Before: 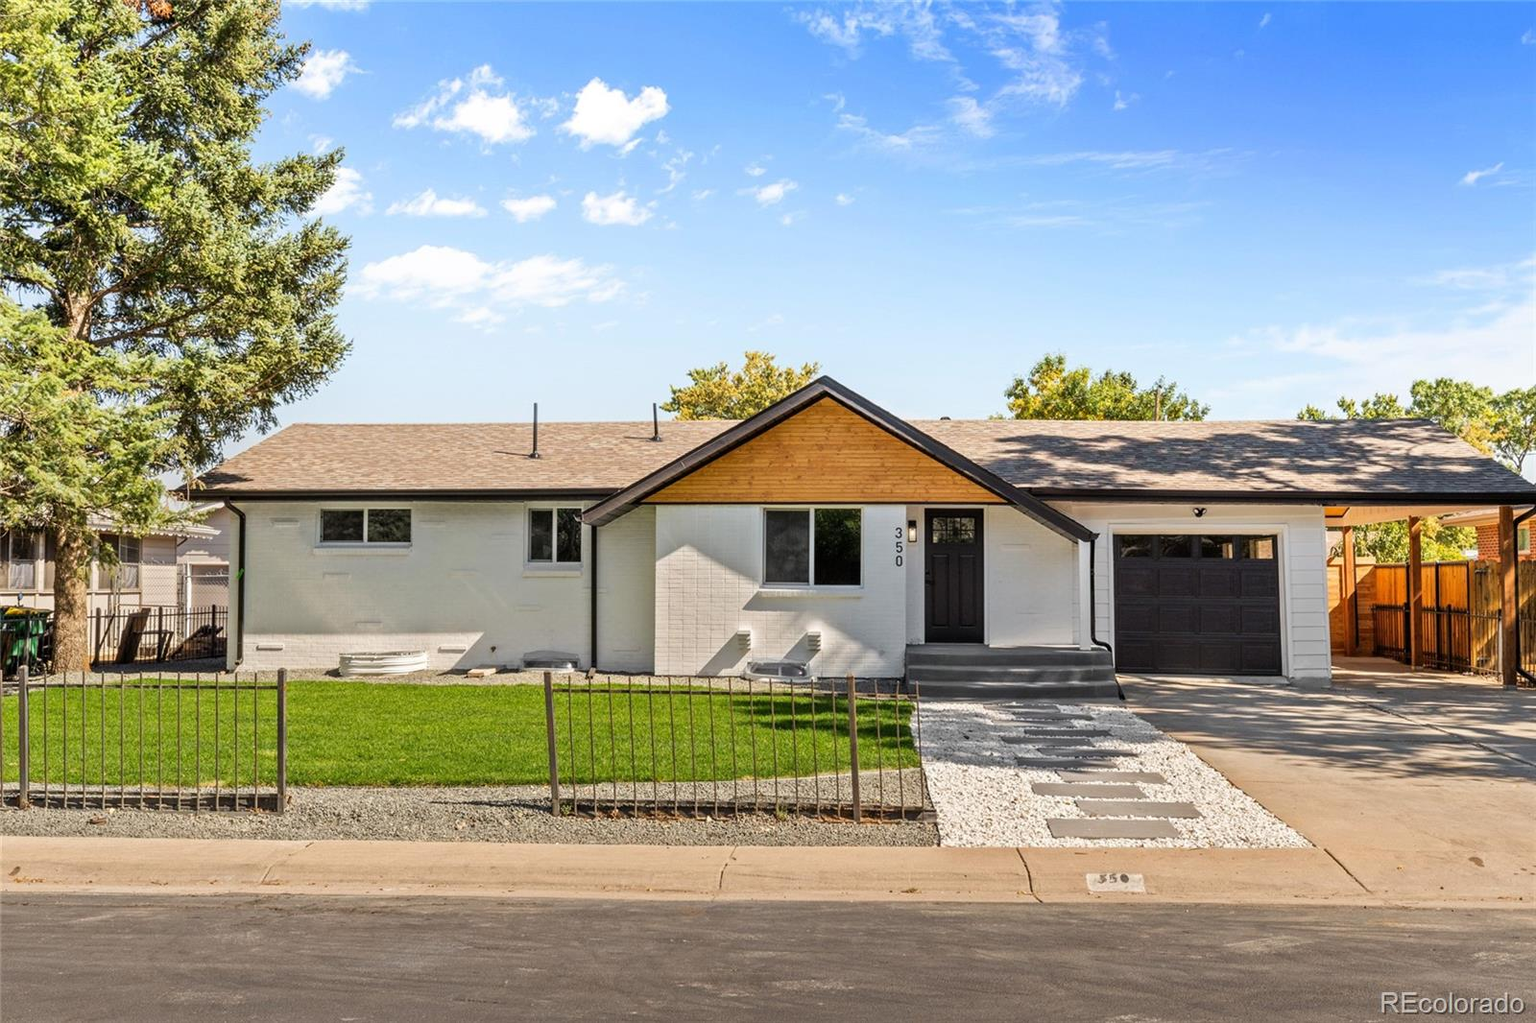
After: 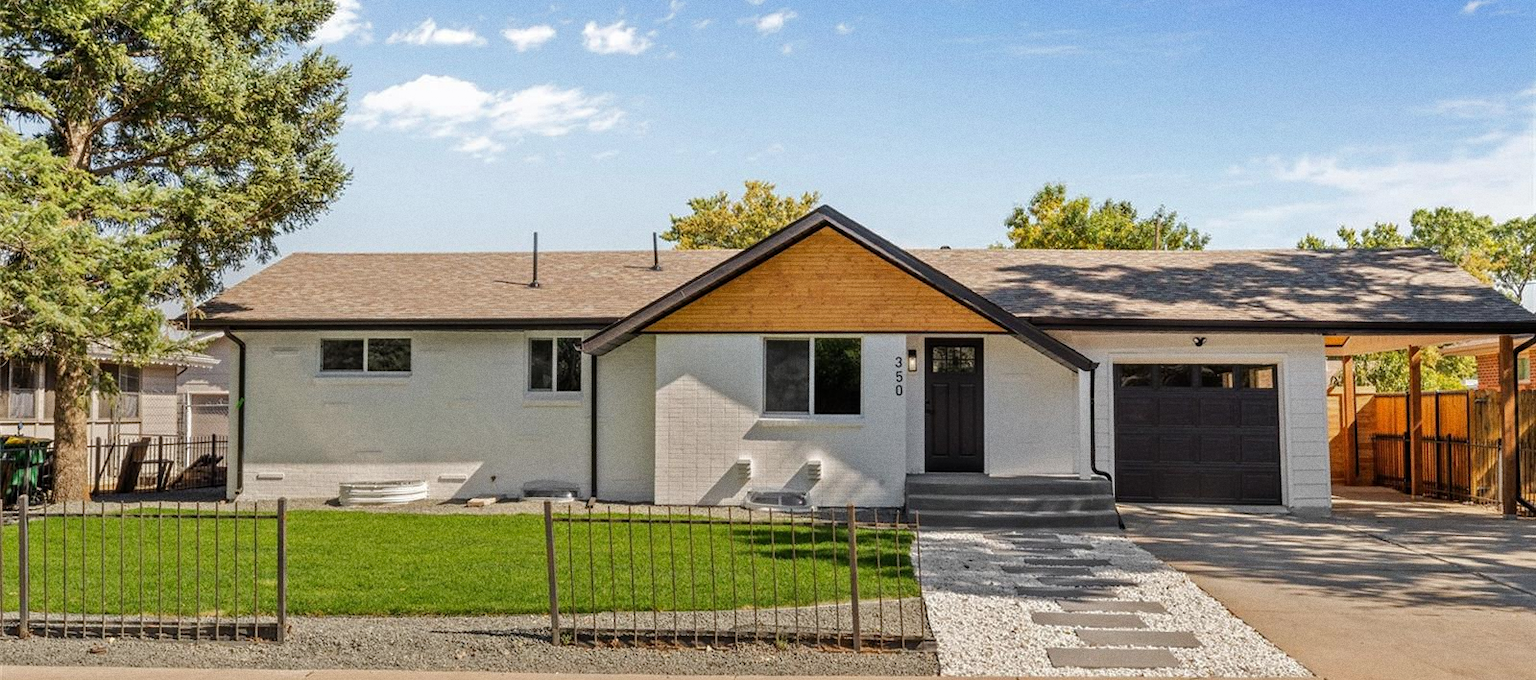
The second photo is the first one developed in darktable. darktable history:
crop: top 16.727%, bottom 16.727%
grain: on, module defaults
rgb curve: curves: ch0 [(0, 0) (0.175, 0.154) (0.785, 0.663) (1, 1)]
